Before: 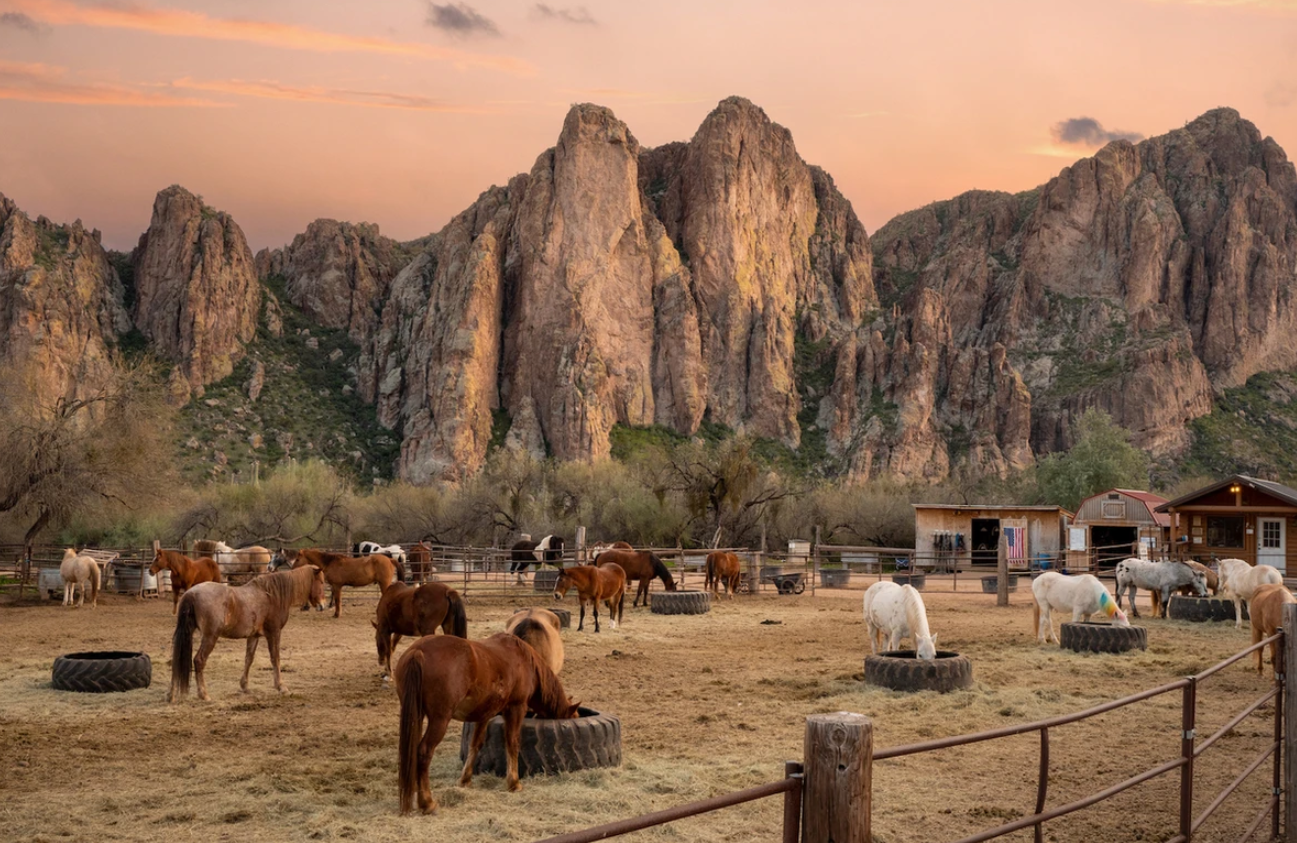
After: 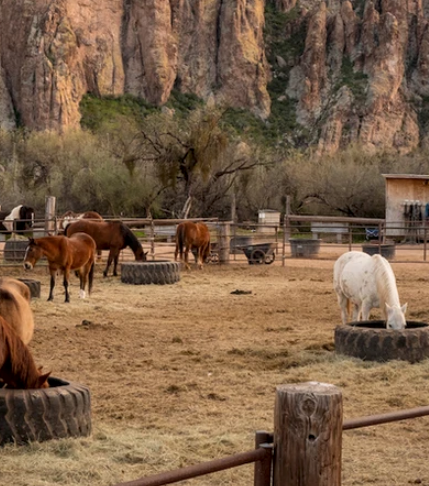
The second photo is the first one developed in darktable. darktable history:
rotate and perspective: automatic cropping original format, crop left 0, crop top 0
local contrast: highlights 100%, shadows 100%, detail 120%, midtone range 0.2
white balance: emerald 1
crop: left 40.878%, top 39.176%, right 25.993%, bottom 3.081%
